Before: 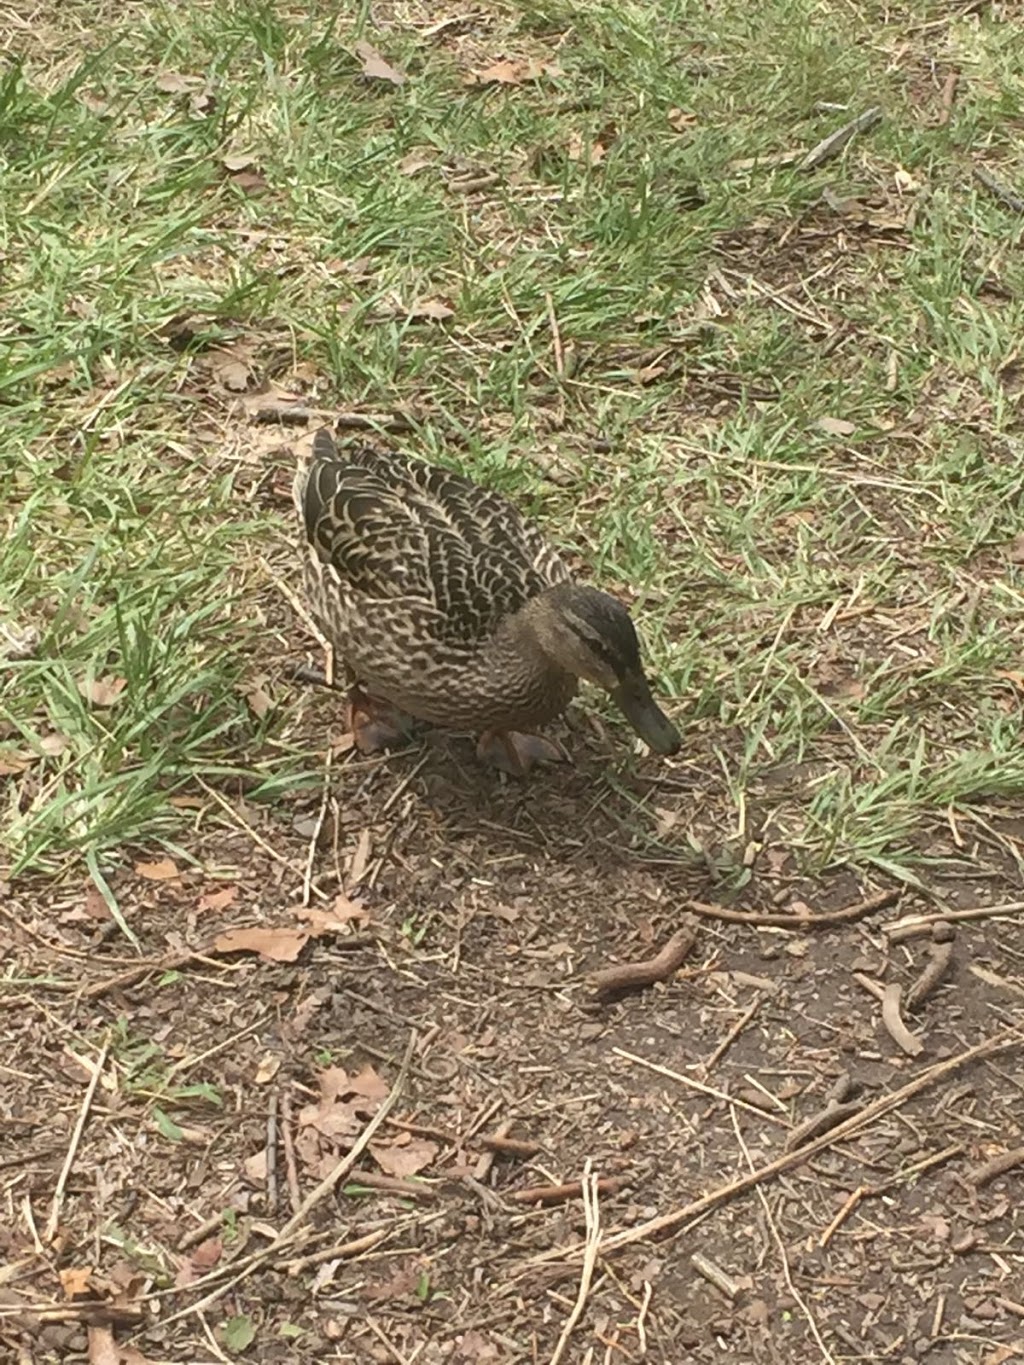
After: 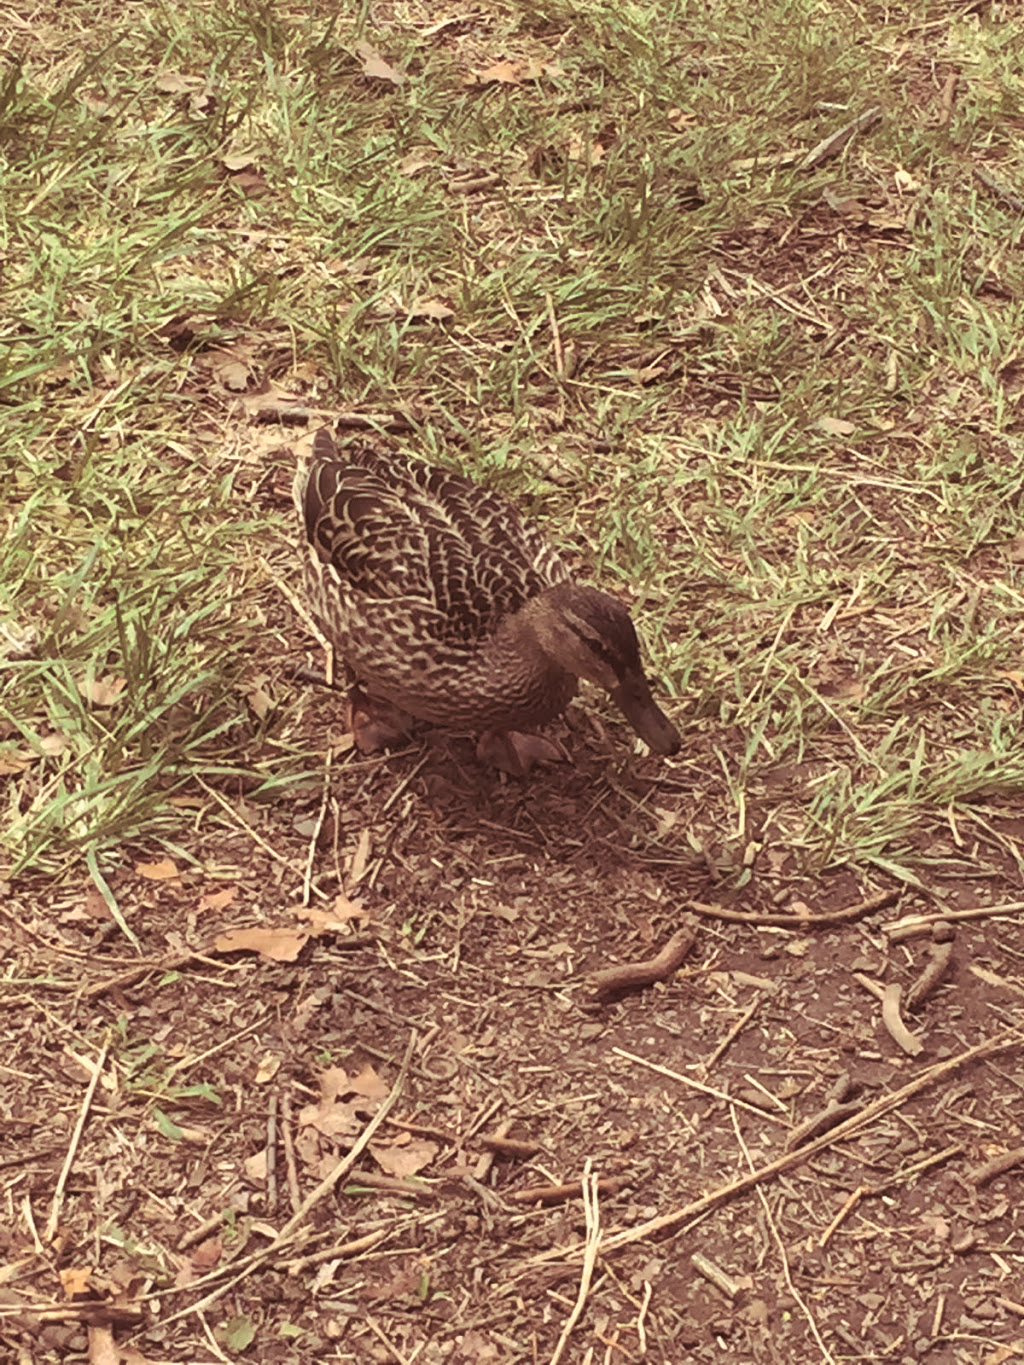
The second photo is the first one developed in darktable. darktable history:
split-toning: on, module defaults
white balance: red 1.045, blue 0.932
